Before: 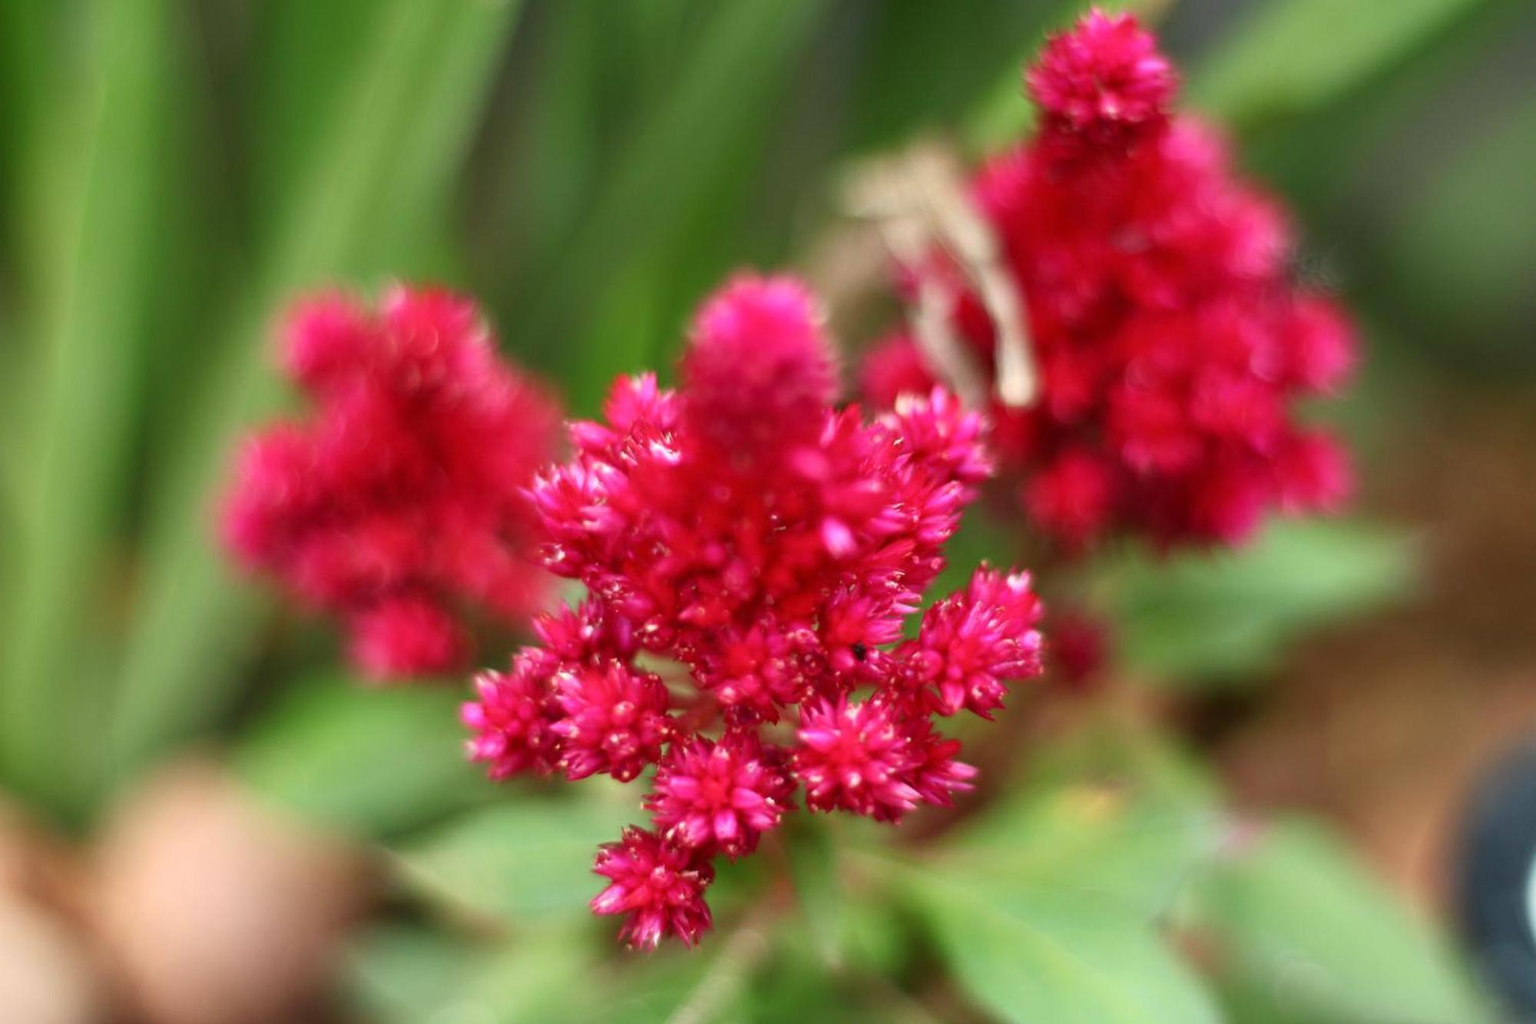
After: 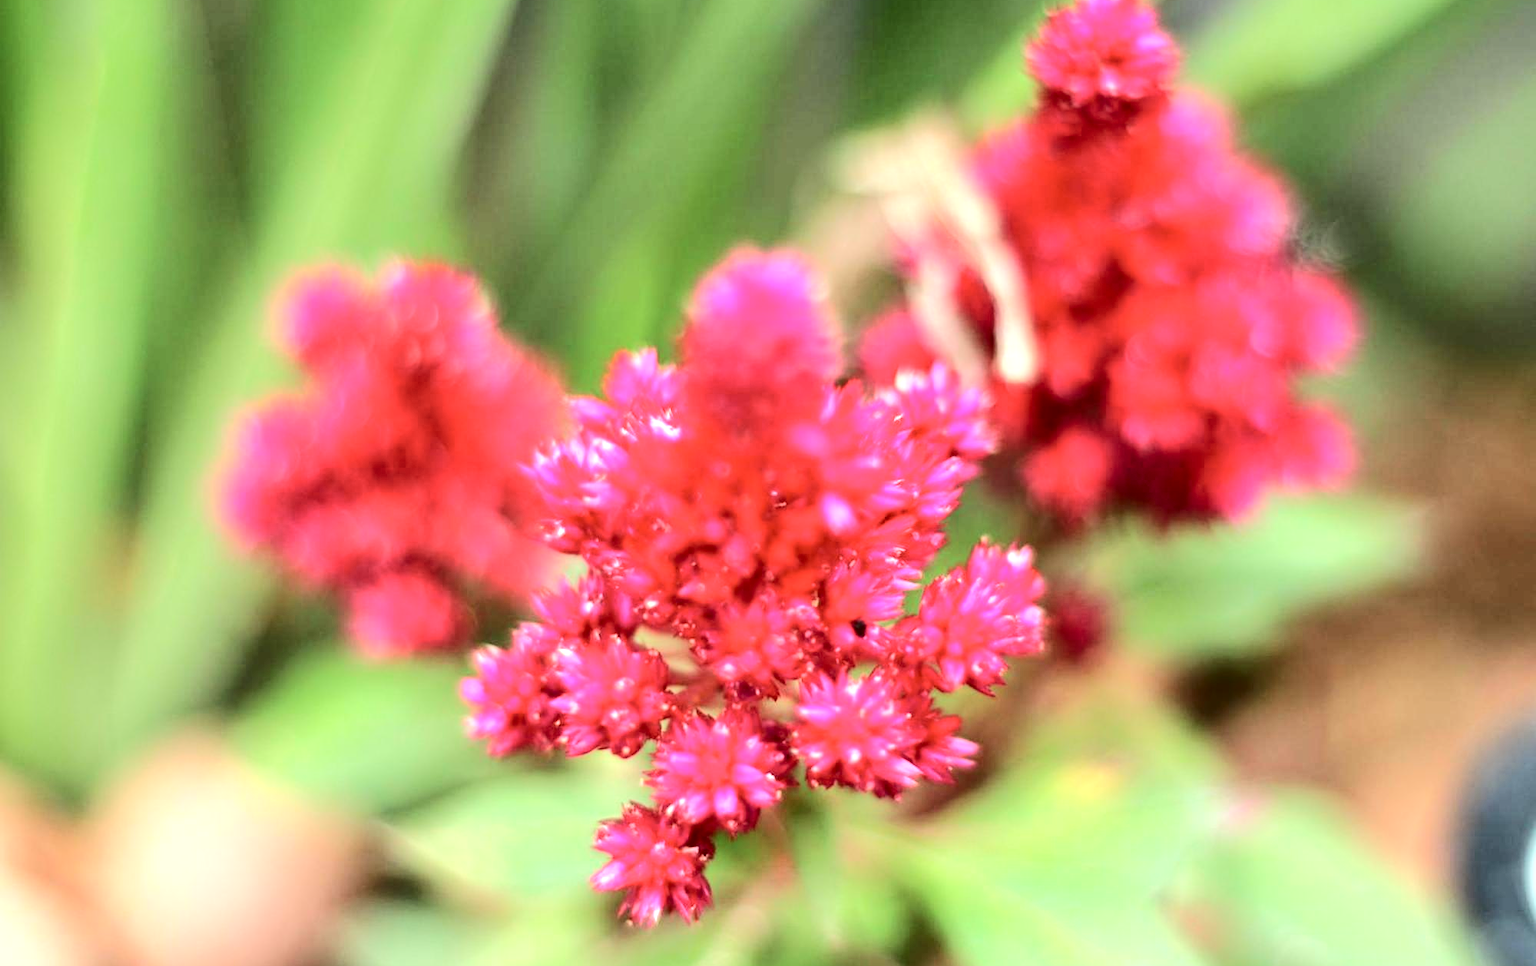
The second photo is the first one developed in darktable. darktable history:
tone curve: curves: ch0 [(0, 0) (0.003, 0.017) (0.011, 0.017) (0.025, 0.017) (0.044, 0.019) (0.069, 0.03) (0.1, 0.046) (0.136, 0.066) (0.177, 0.104) (0.224, 0.151) (0.277, 0.231) (0.335, 0.321) (0.399, 0.454) (0.468, 0.567) (0.543, 0.674) (0.623, 0.763) (0.709, 0.82) (0.801, 0.872) (0.898, 0.934) (1, 1)], color space Lab, independent channels, preserve colors none
crop and rotate: top 2.355%, bottom 3.164%
exposure: black level correction 0, exposure 0.847 EV, compensate exposure bias true, compensate highlight preservation false
